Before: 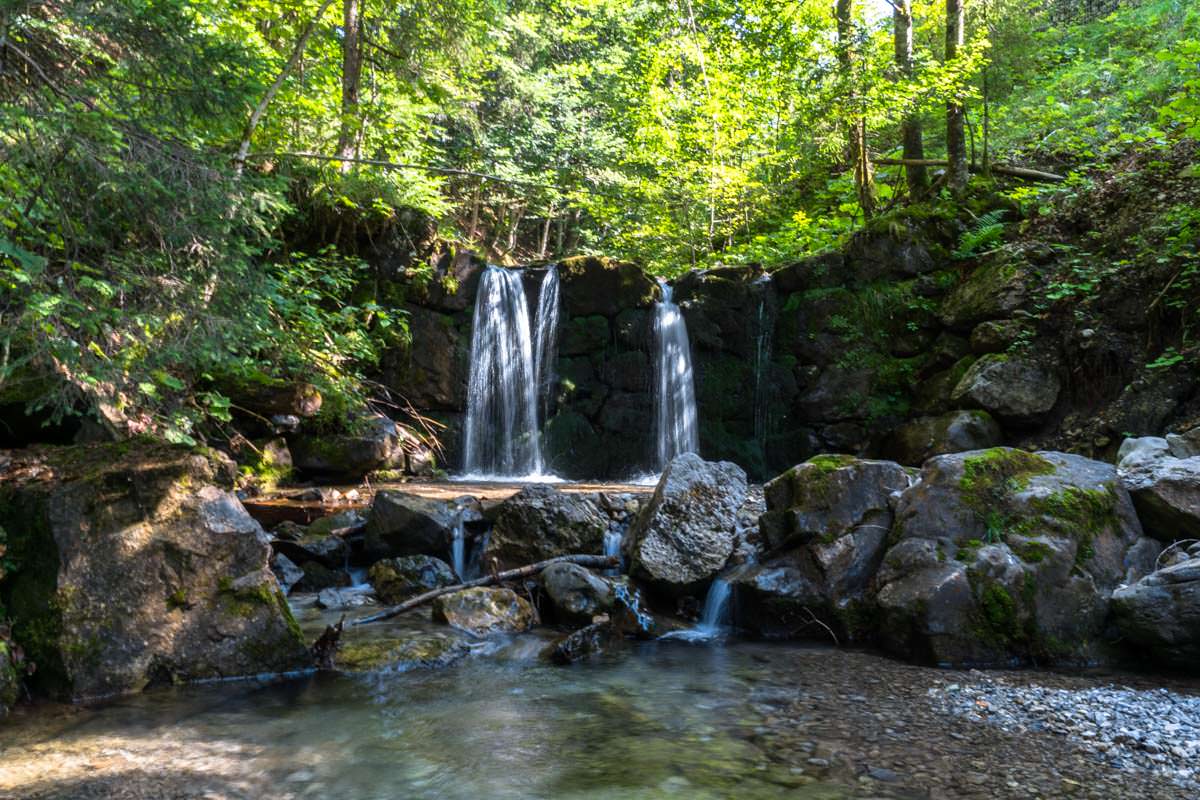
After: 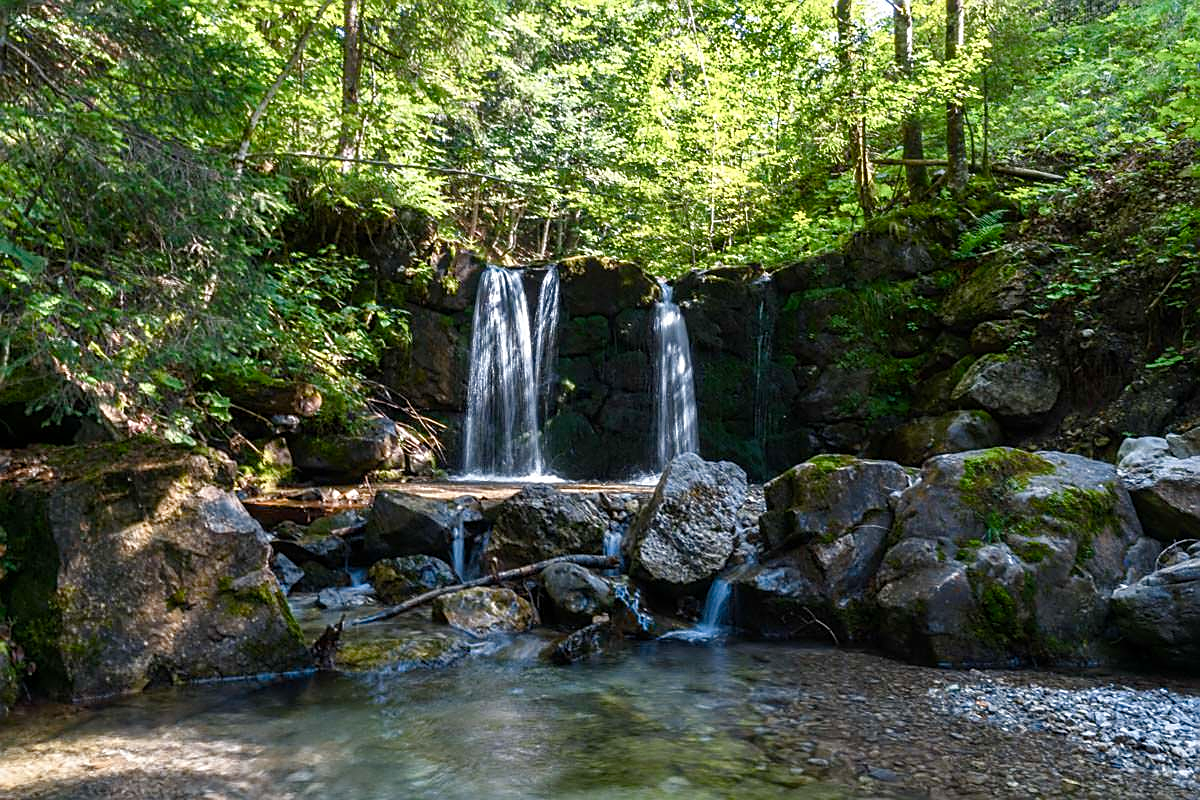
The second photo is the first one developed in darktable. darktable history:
sharpen: on, module defaults
color balance rgb: perceptual saturation grading › global saturation 20%, perceptual saturation grading › highlights -48.915%, perceptual saturation grading › shadows 23.965%
